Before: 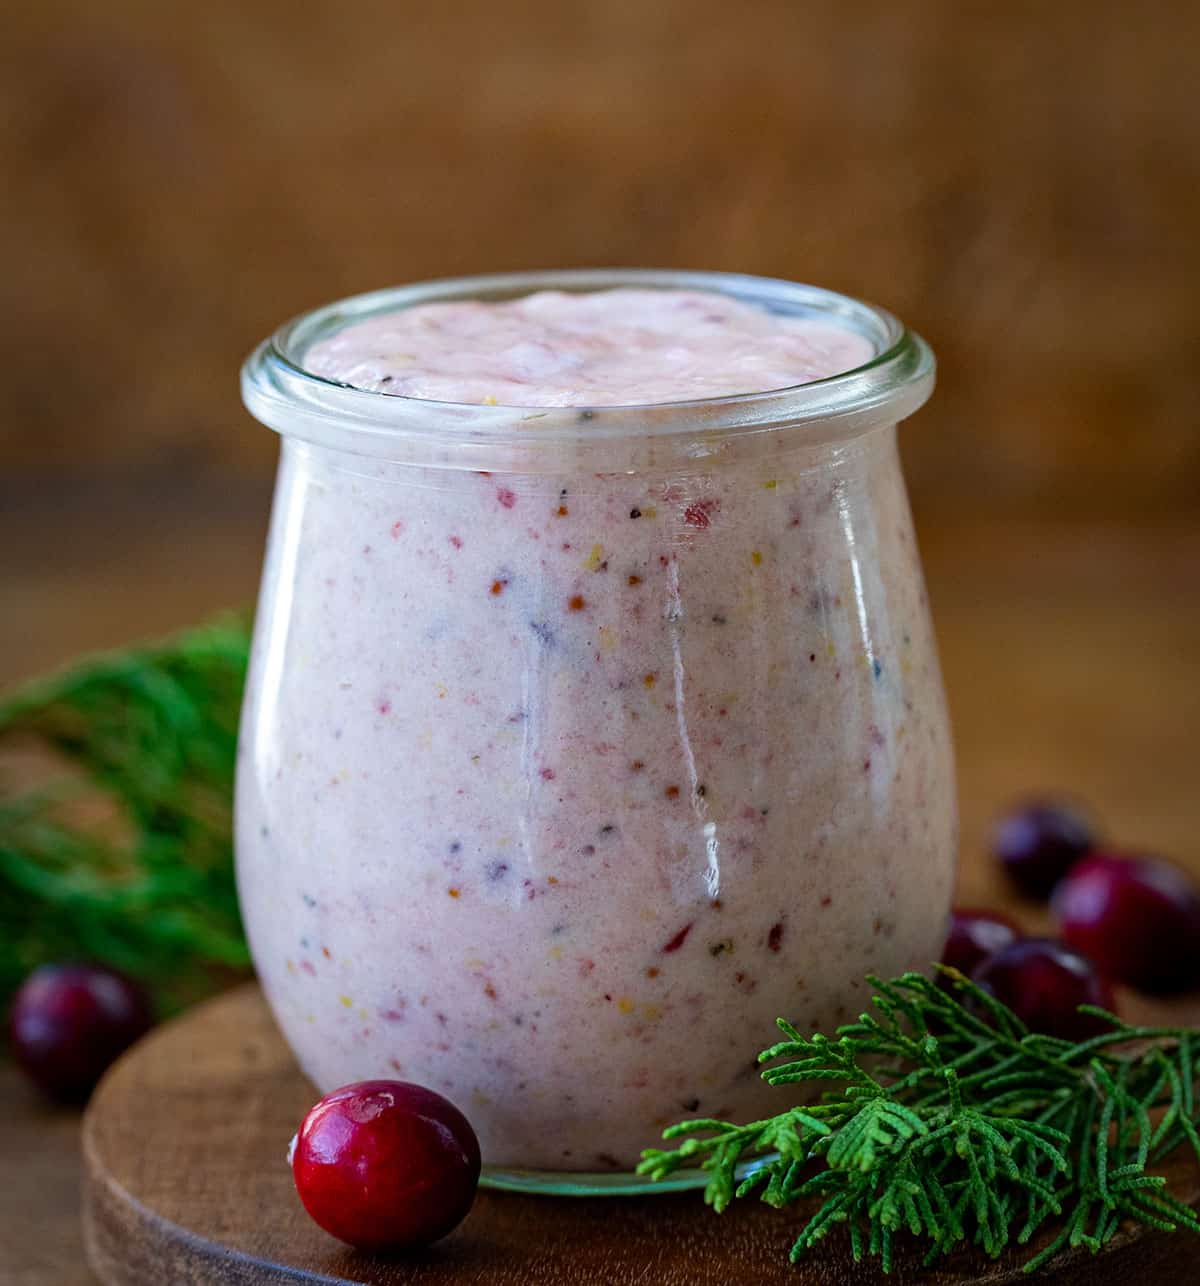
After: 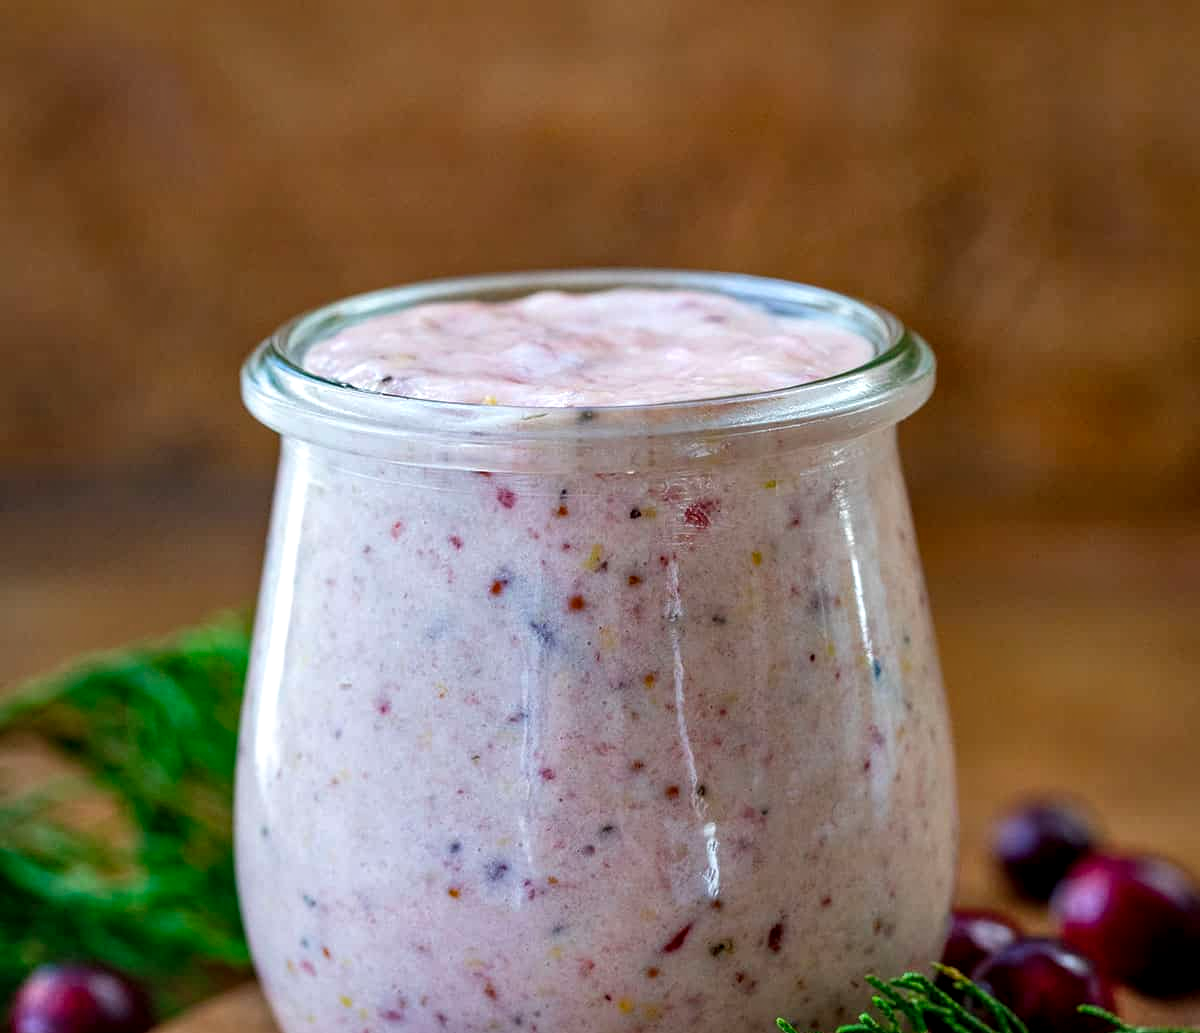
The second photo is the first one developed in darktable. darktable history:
crop: bottom 19.644%
exposure: exposure 0.078 EV, compensate highlight preservation false
contrast equalizer: octaves 7, y [[0.6 ×6], [0.55 ×6], [0 ×6], [0 ×6], [0 ×6]], mix -0.1
tone equalizer: on, module defaults
local contrast: detail 130%
shadows and highlights: low approximation 0.01, soften with gaussian
contrast brightness saturation: saturation -0.05
